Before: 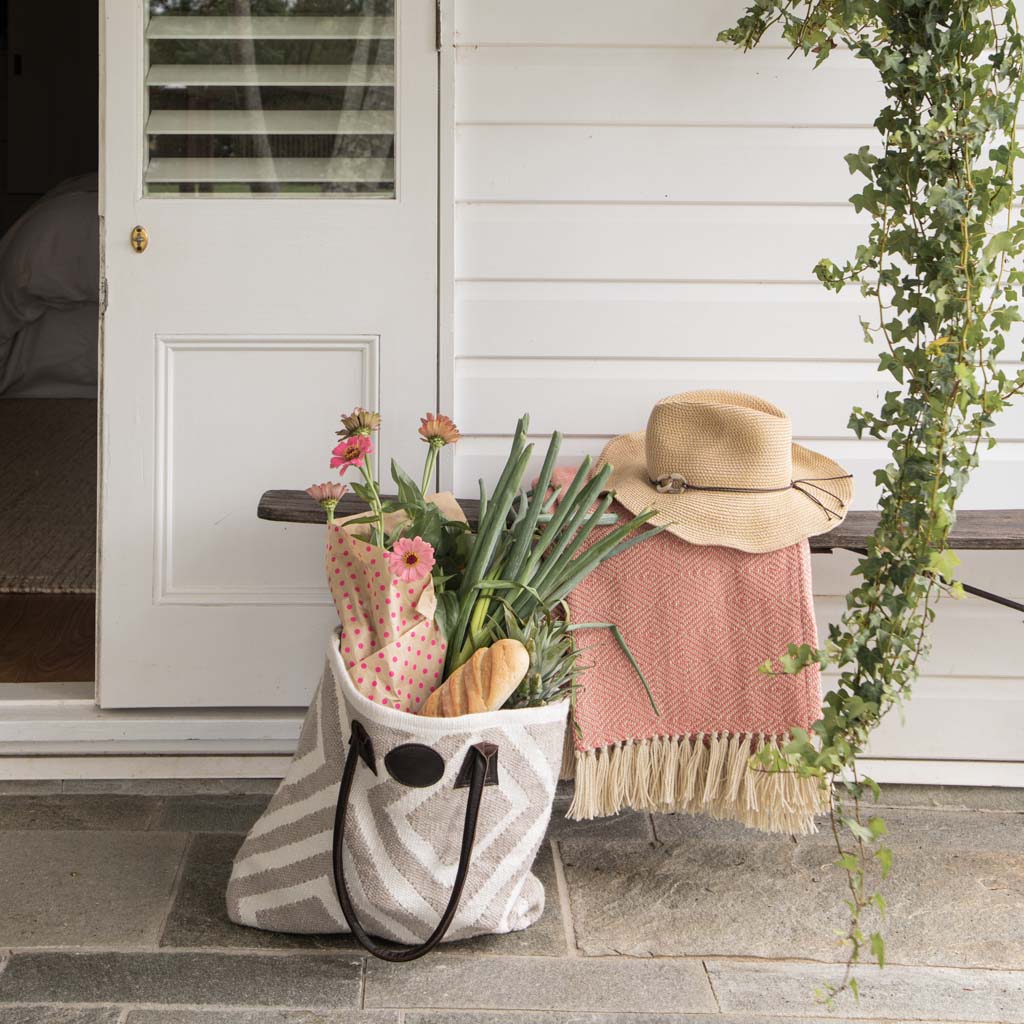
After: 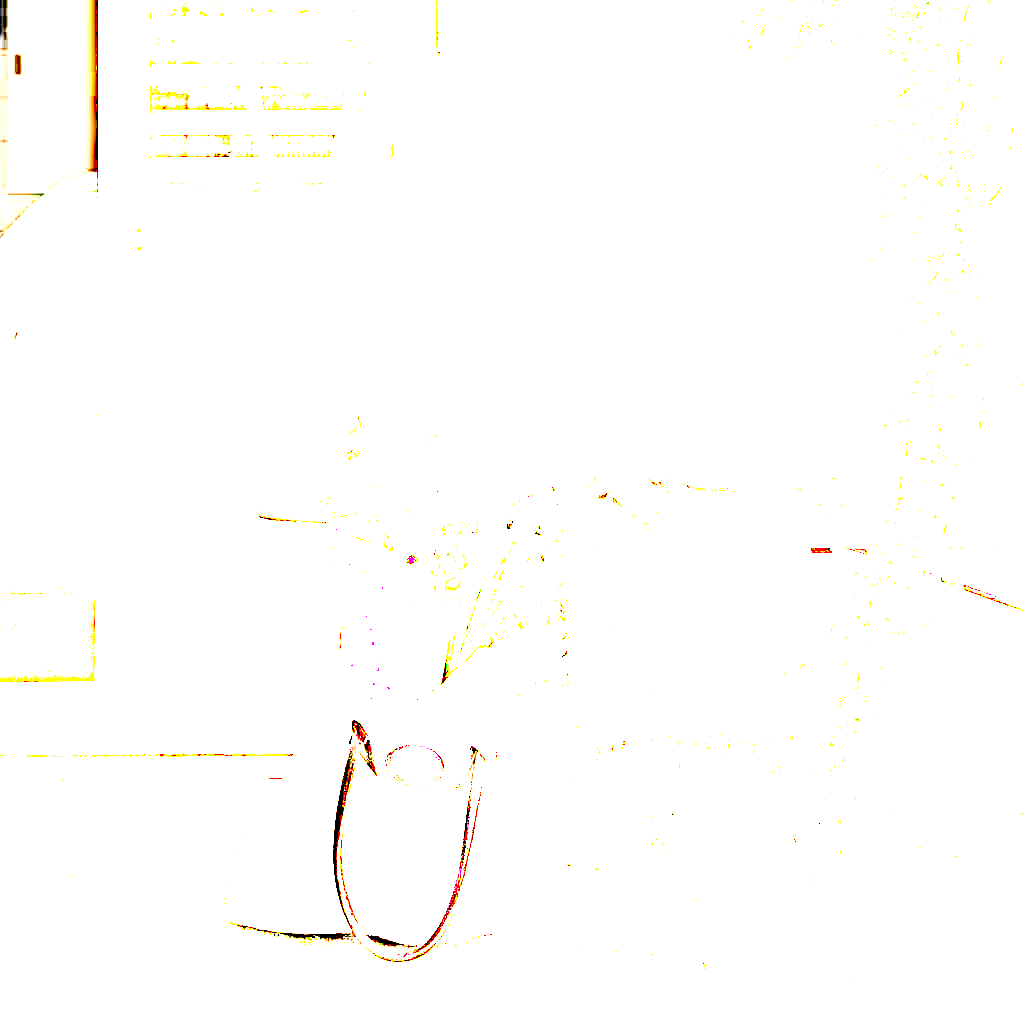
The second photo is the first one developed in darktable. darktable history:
tone equalizer: -8 EV -0.75 EV, -7 EV -0.7 EV, -6 EV -0.6 EV, -5 EV -0.4 EV, -3 EV 0.4 EV, -2 EV 0.6 EV, -1 EV 0.7 EV, +0 EV 0.75 EV, edges refinement/feathering 500, mask exposure compensation -1.57 EV, preserve details no
exposure: exposure 8 EV, compensate highlight preservation false
haze removal: strength 0.29, distance 0.25, compatibility mode true, adaptive false
